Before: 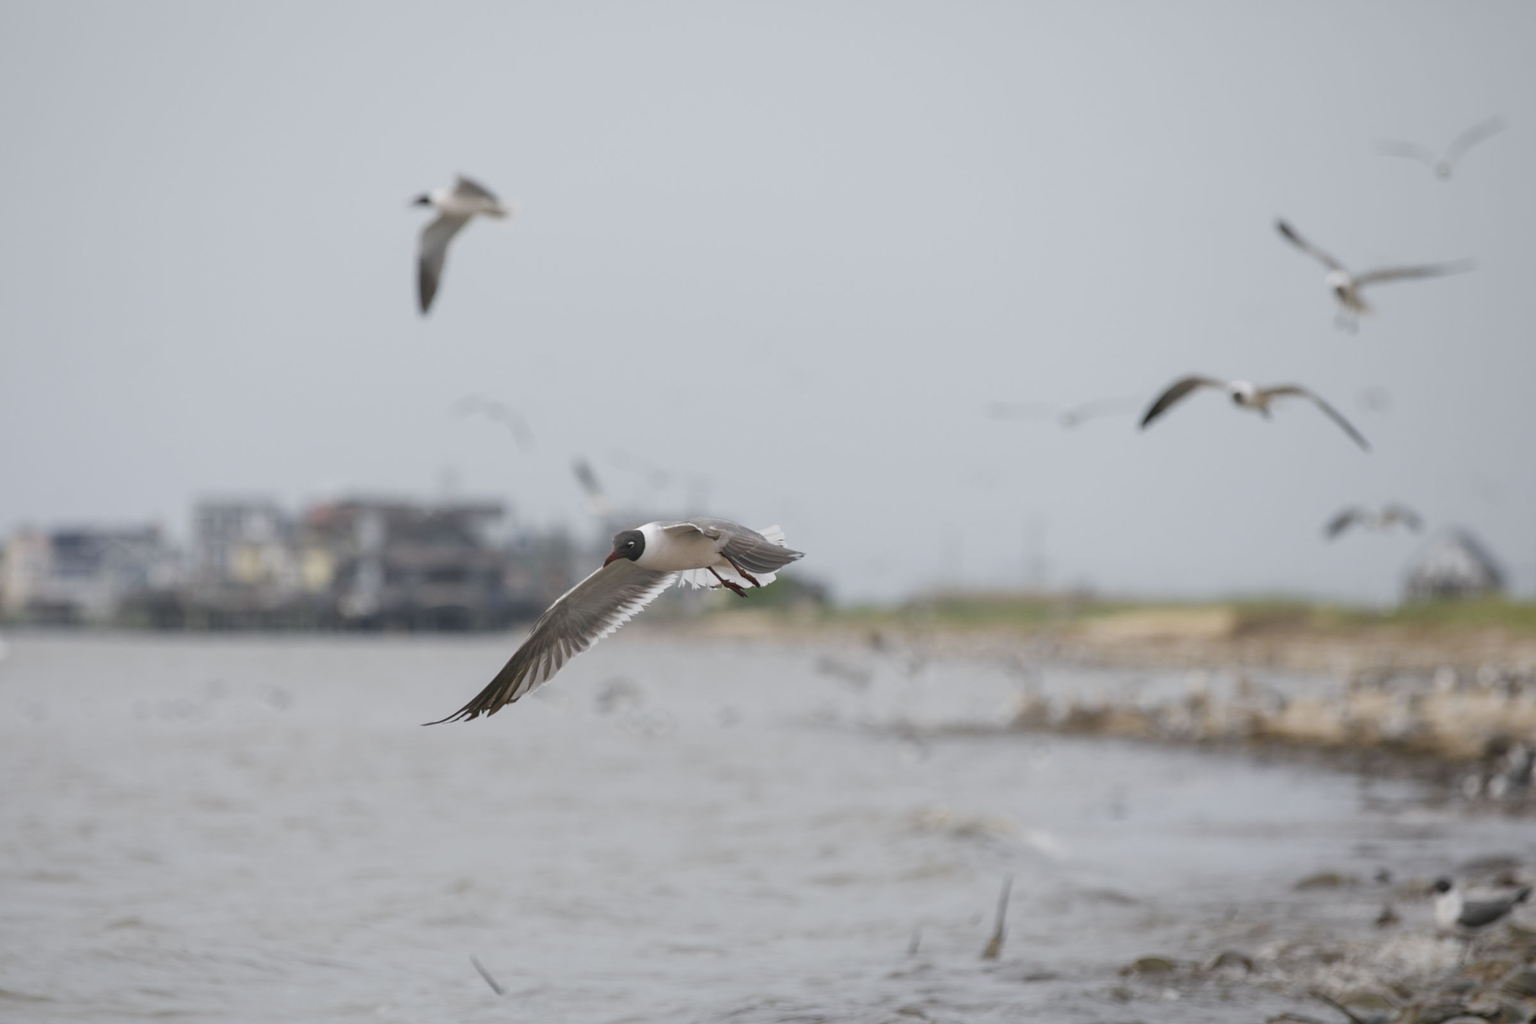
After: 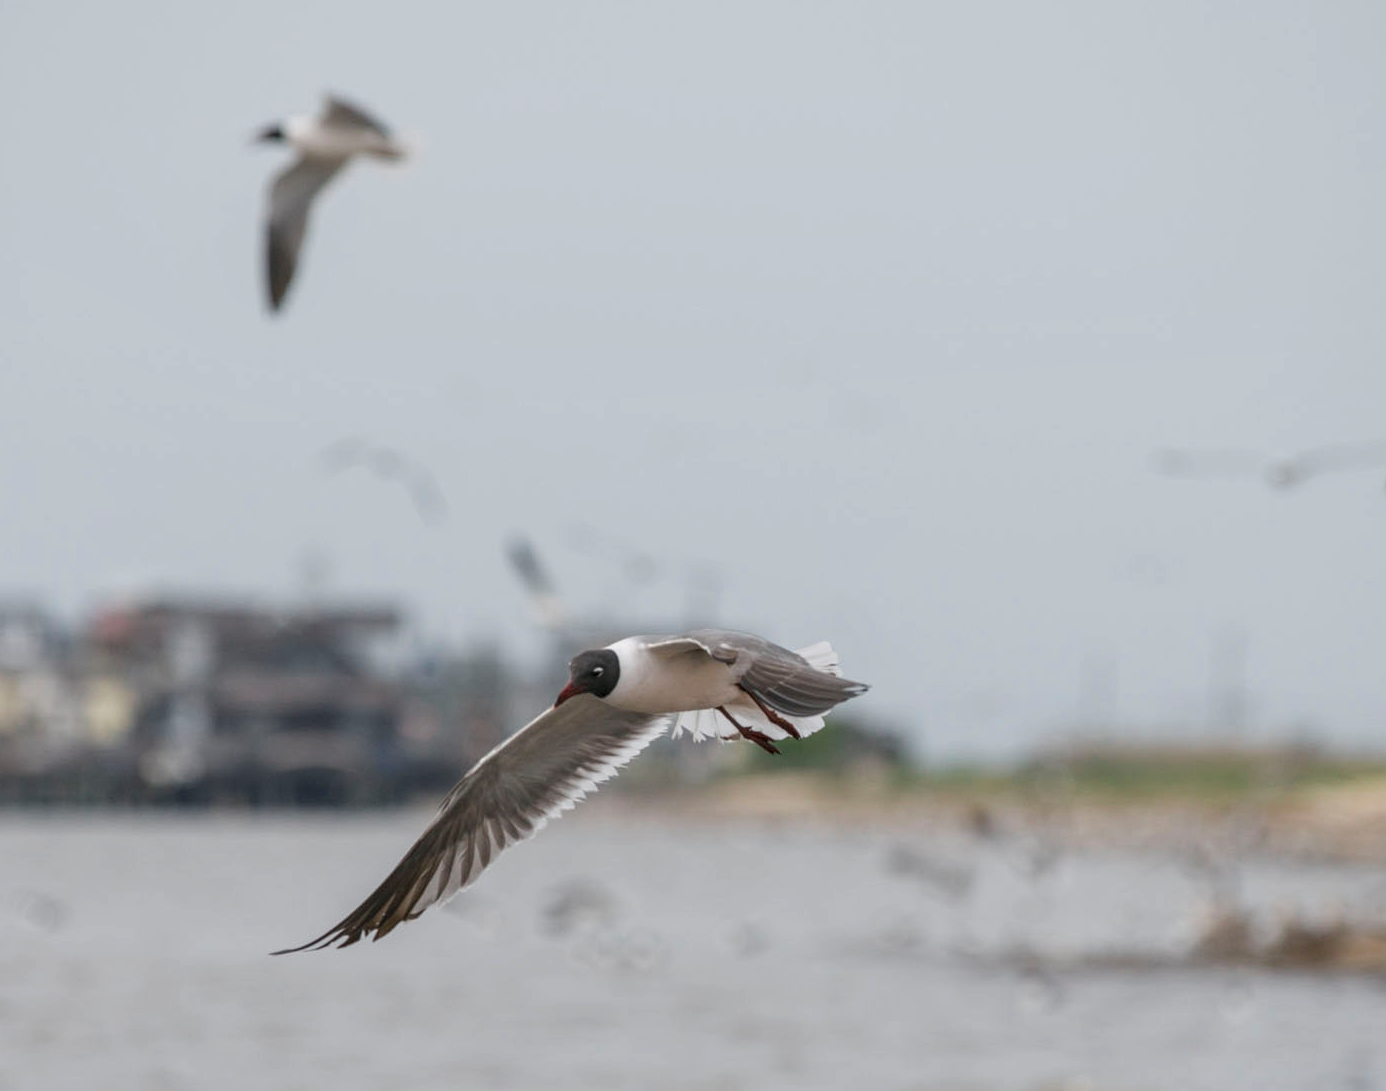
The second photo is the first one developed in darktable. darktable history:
local contrast: on, module defaults
crop: left 16.202%, top 11.208%, right 26.045%, bottom 20.557%
